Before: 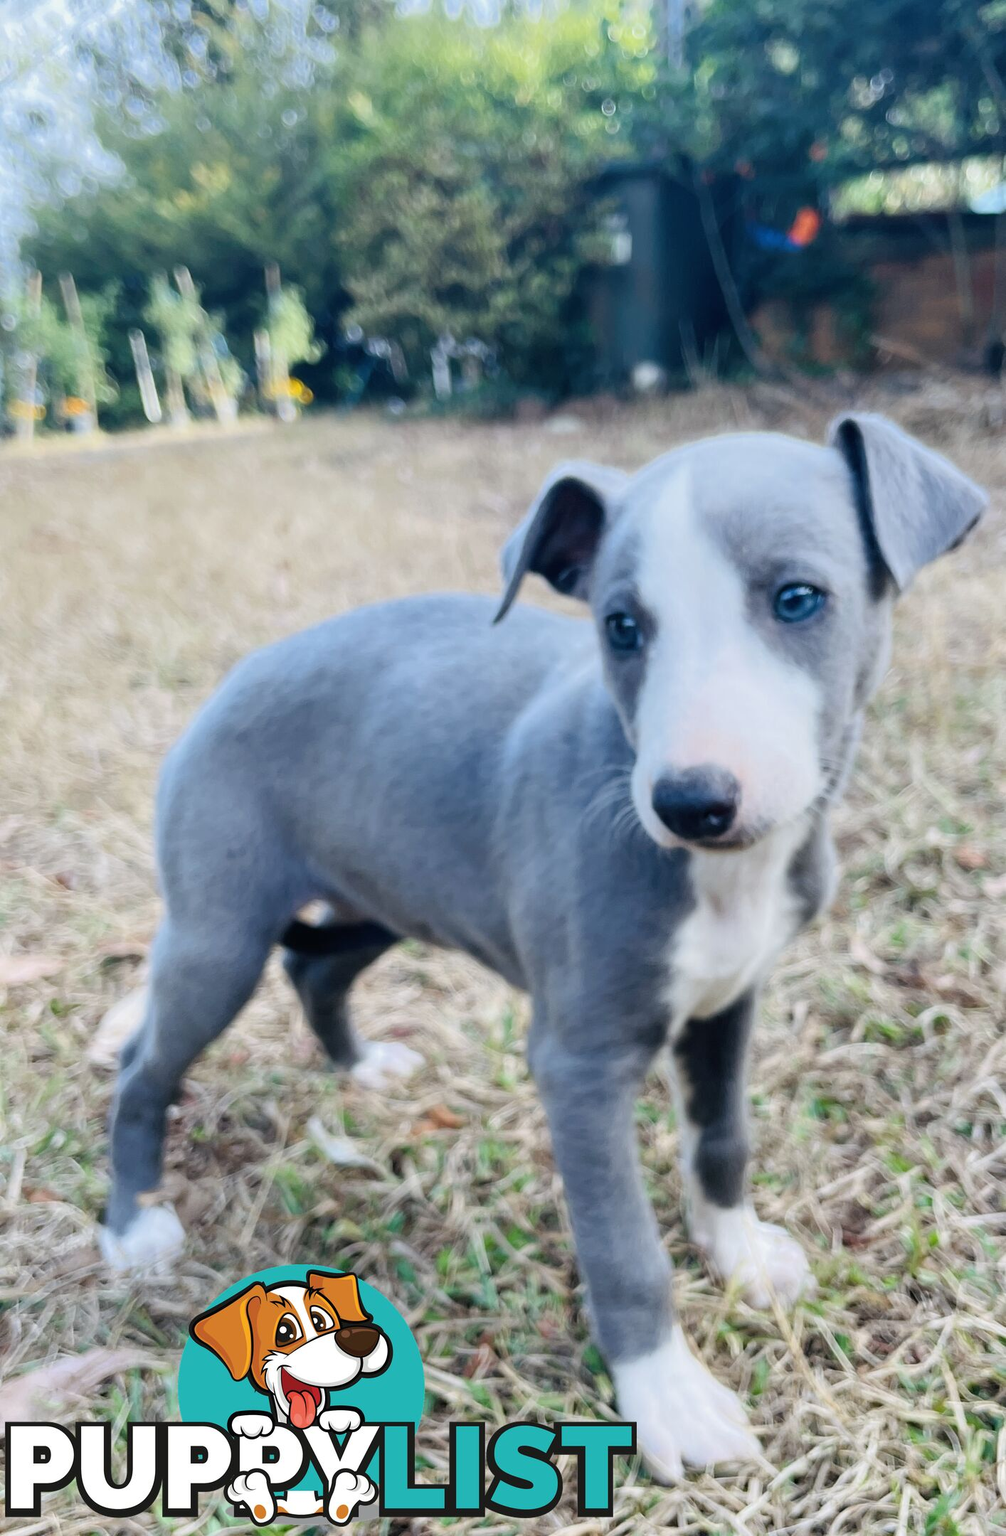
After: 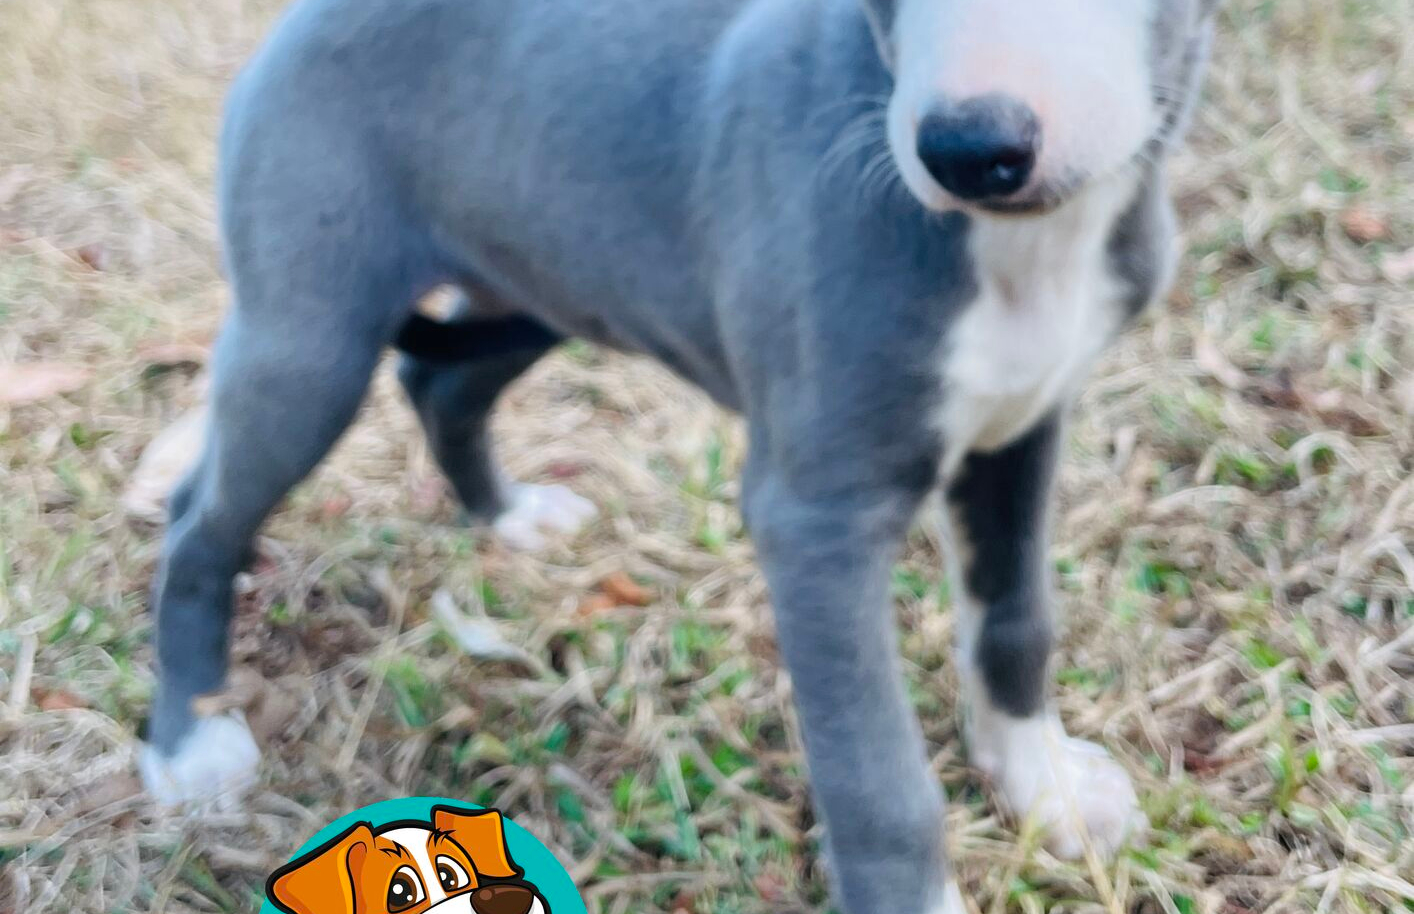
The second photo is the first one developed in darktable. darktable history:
crop: top 45.428%, bottom 12.229%
